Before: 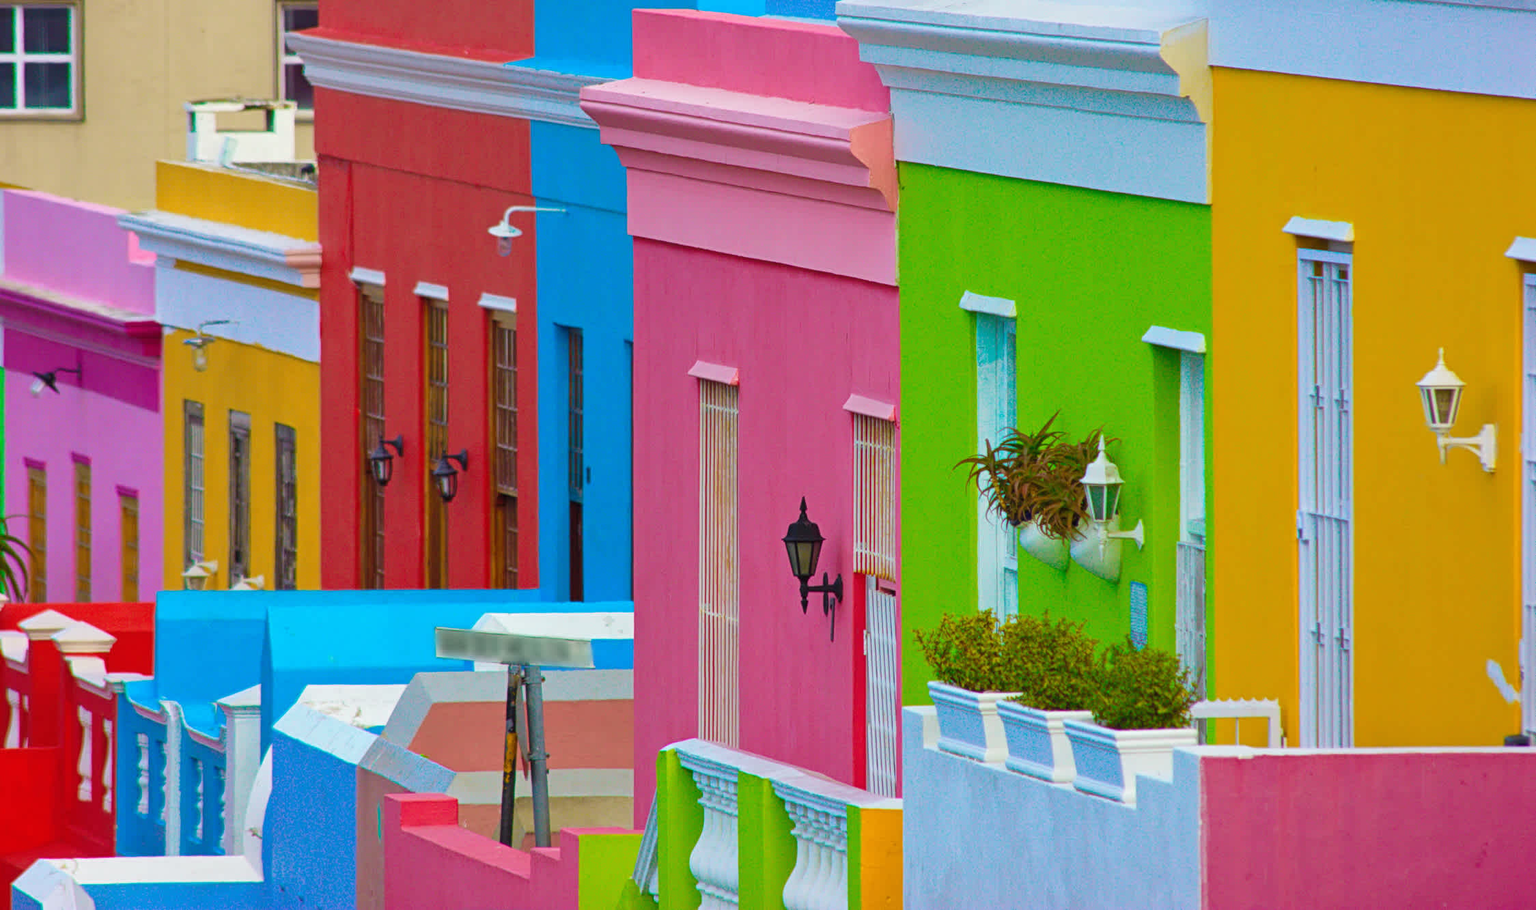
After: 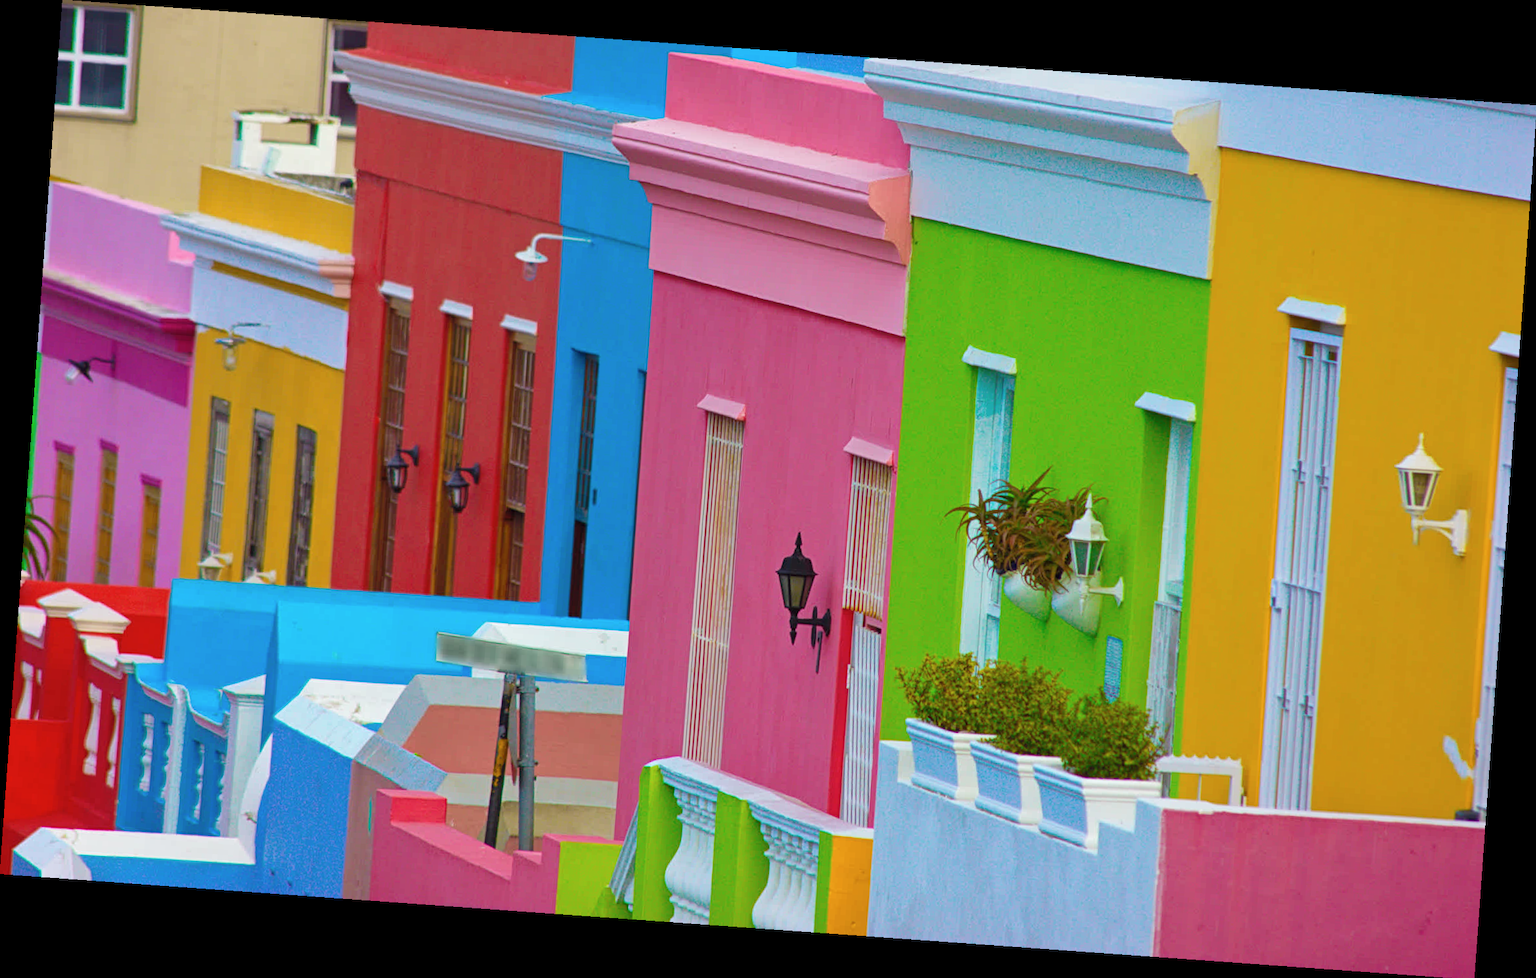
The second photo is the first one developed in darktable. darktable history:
contrast brightness saturation: saturation -0.04
rotate and perspective: rotation 4.1°, automatic cropping off
